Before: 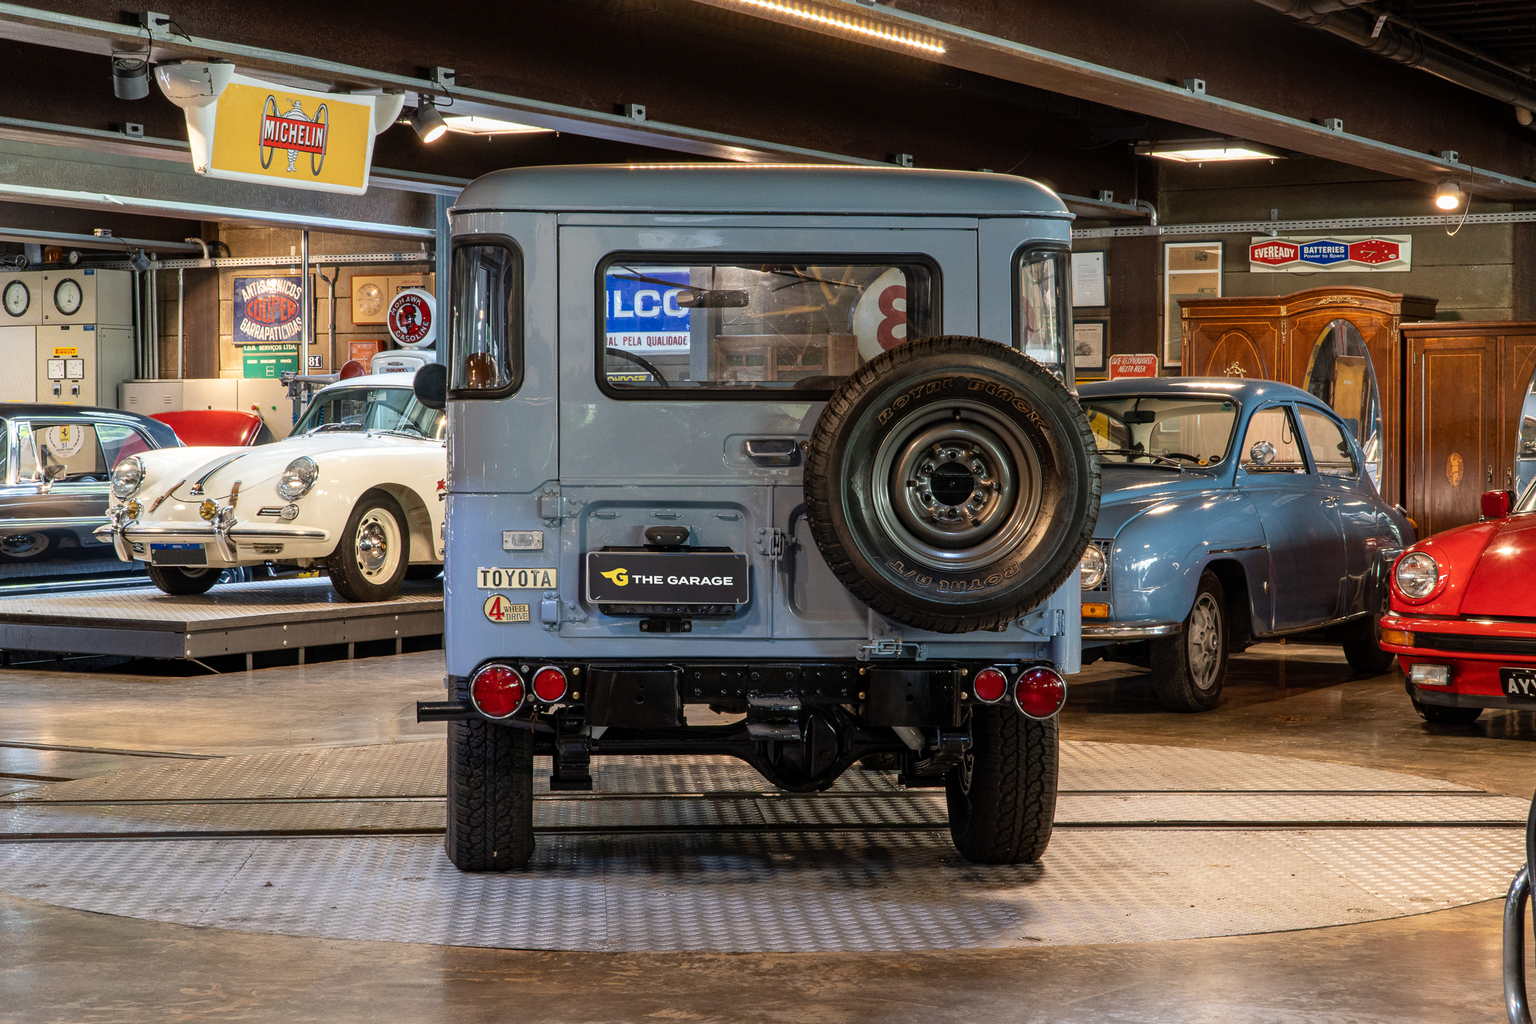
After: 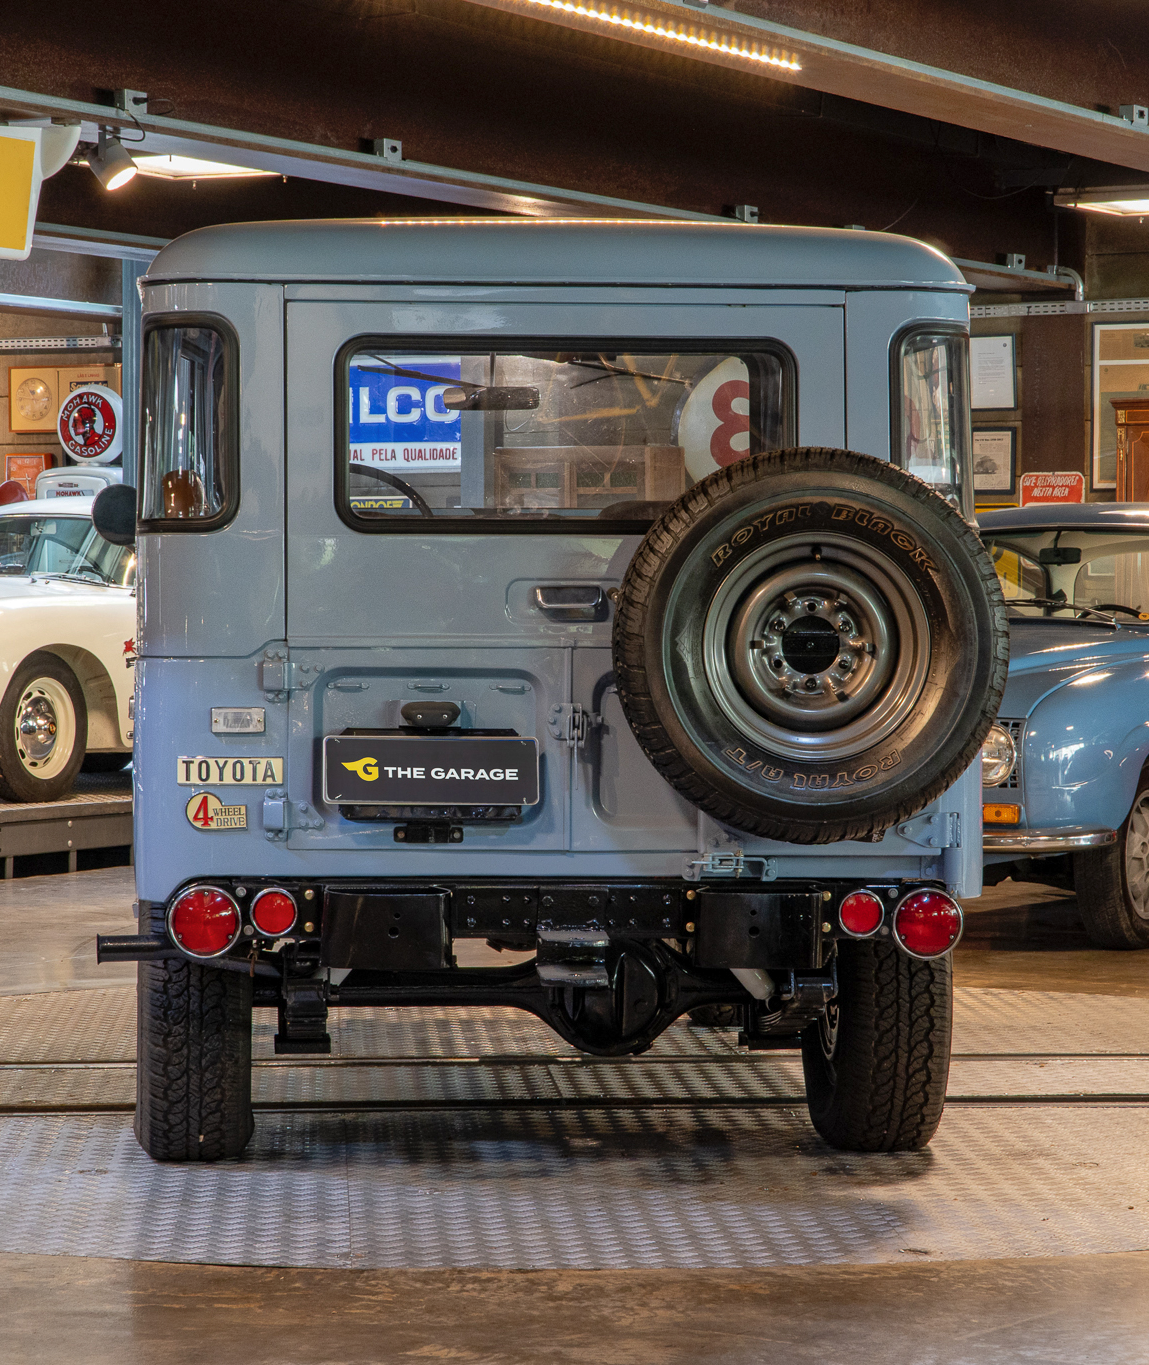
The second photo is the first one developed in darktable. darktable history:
crop and rotate: left 22.446%, right 21.429%
shadows and highlights: on, module defaults
